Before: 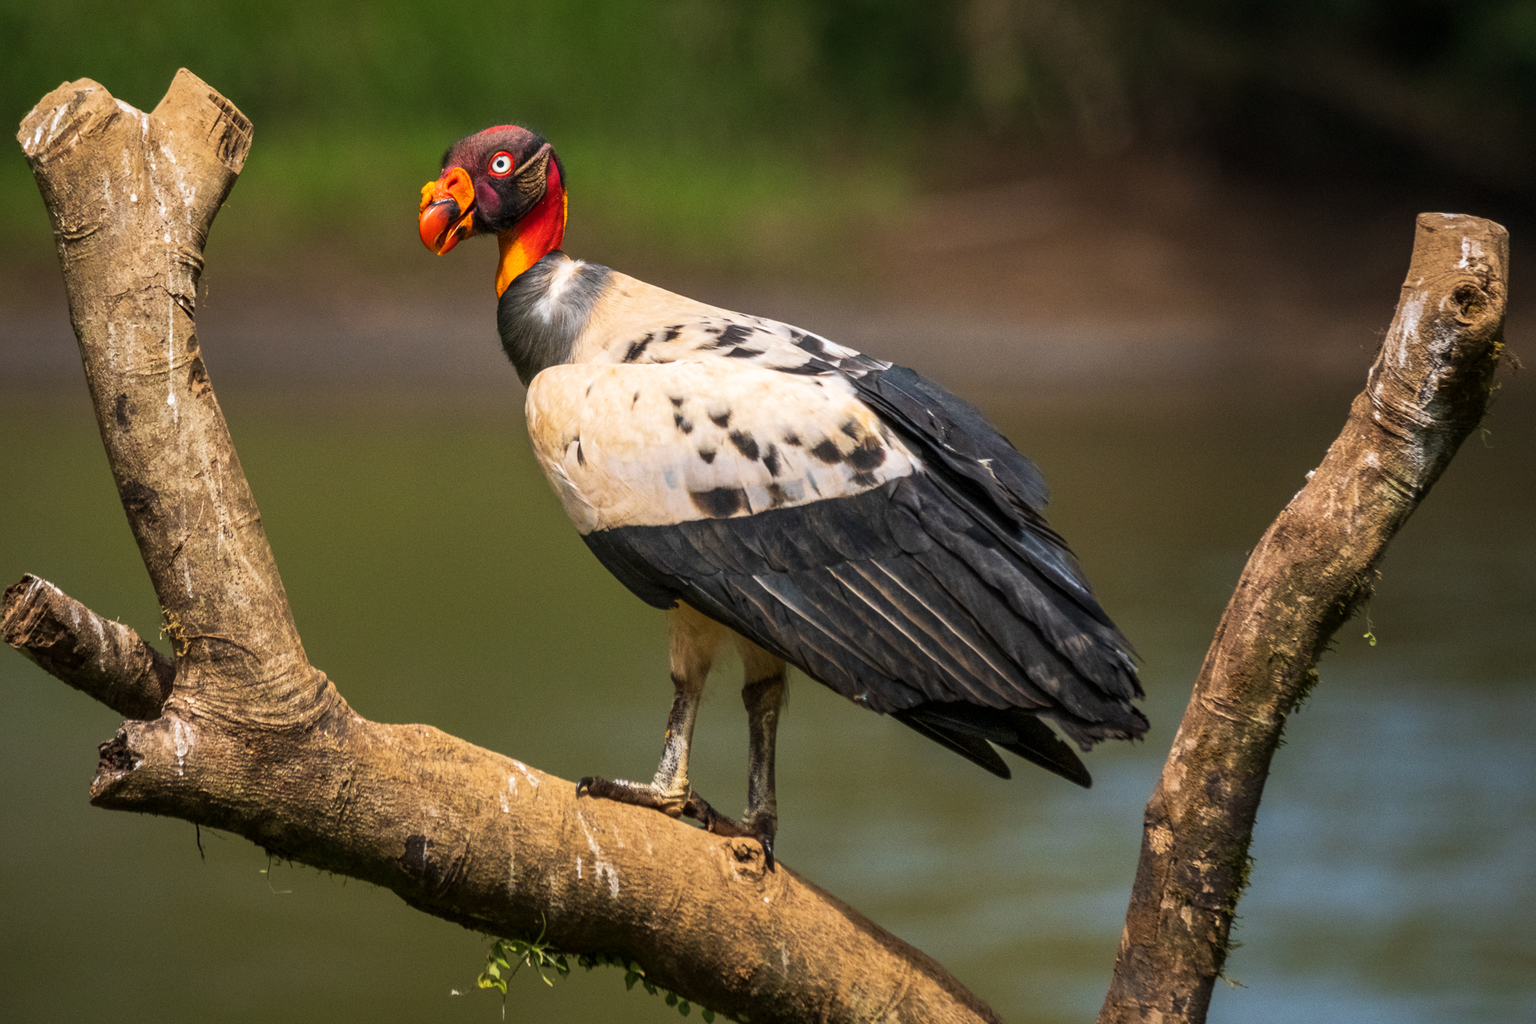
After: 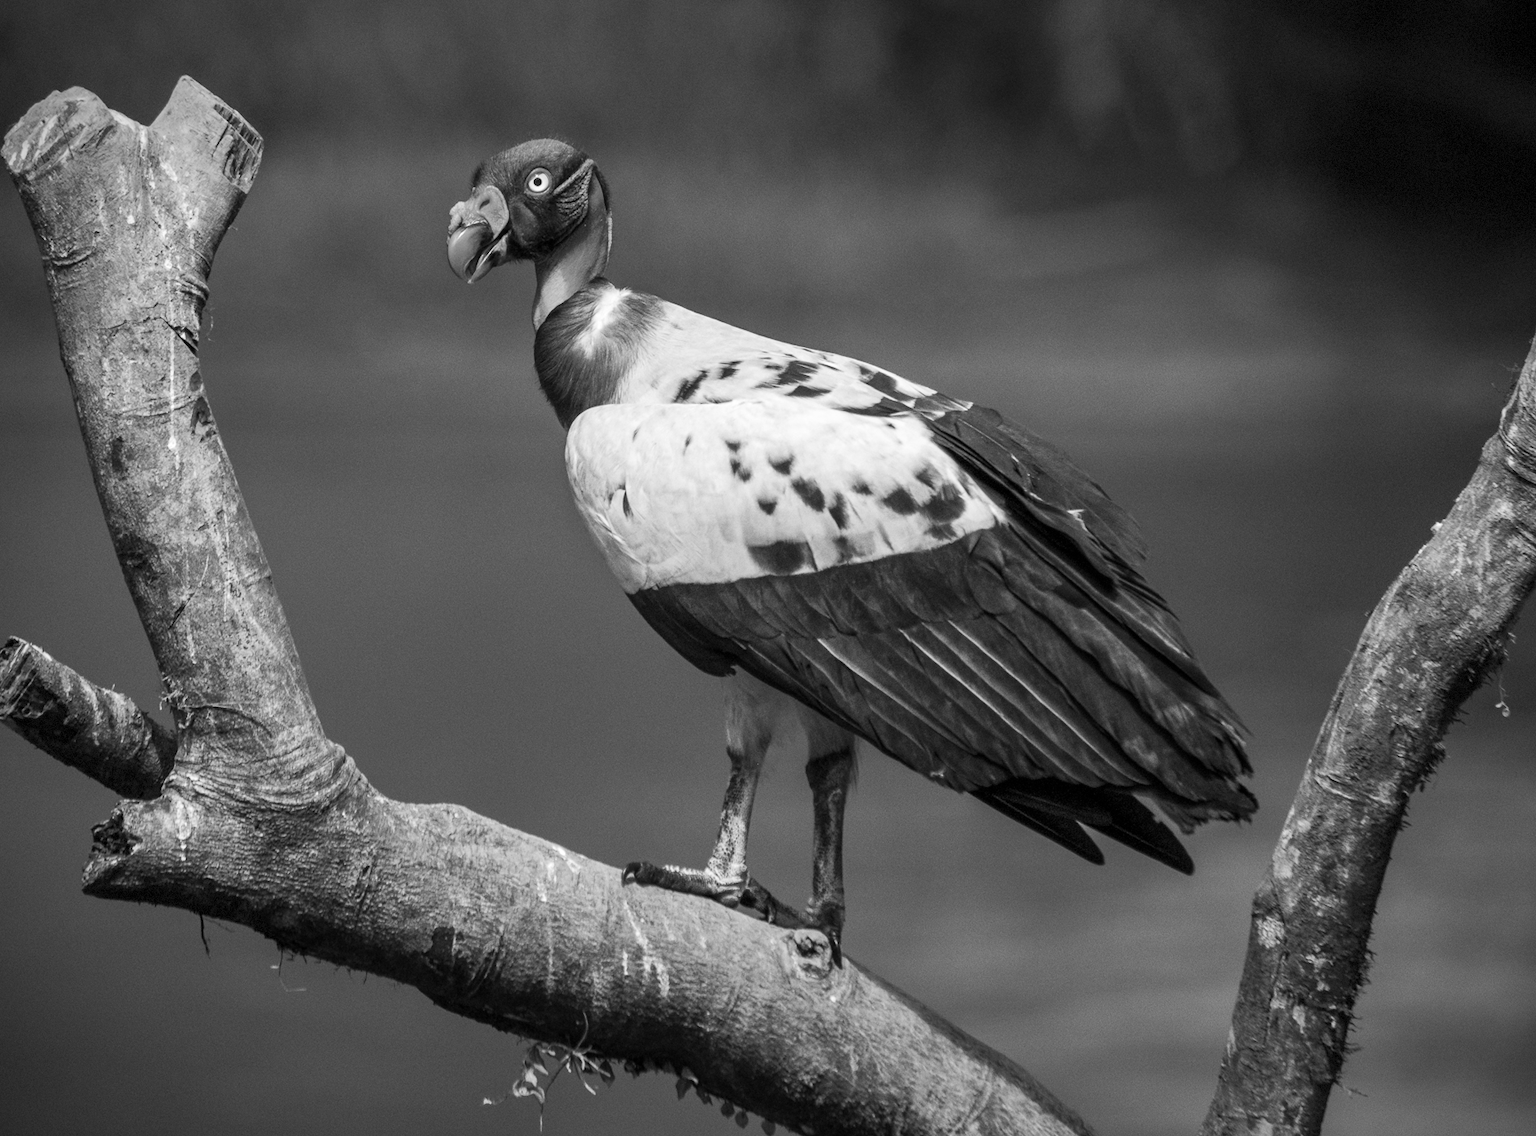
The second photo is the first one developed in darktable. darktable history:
tone equalizer: on, module defaults
crop and rotate: left 1.088%, right 8.807%
contrast brightness saturation: saturation -1
vignetting: dithering 8-bit output, unbound false
